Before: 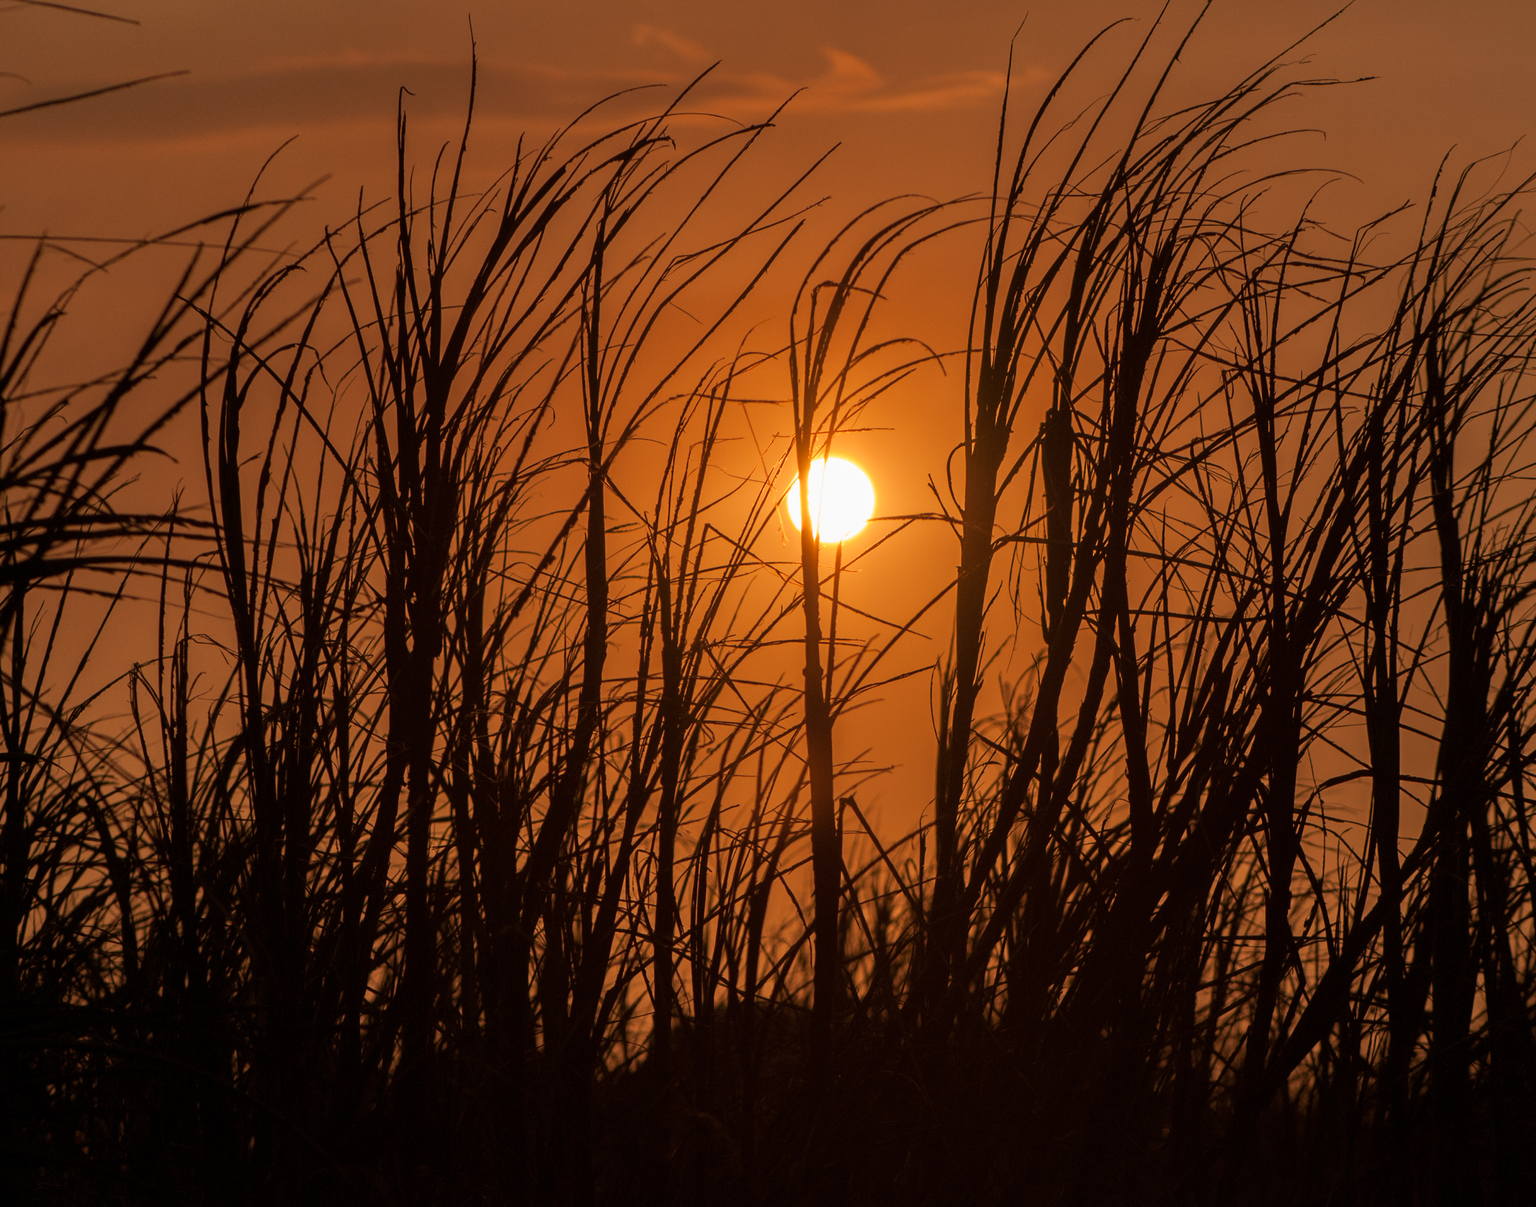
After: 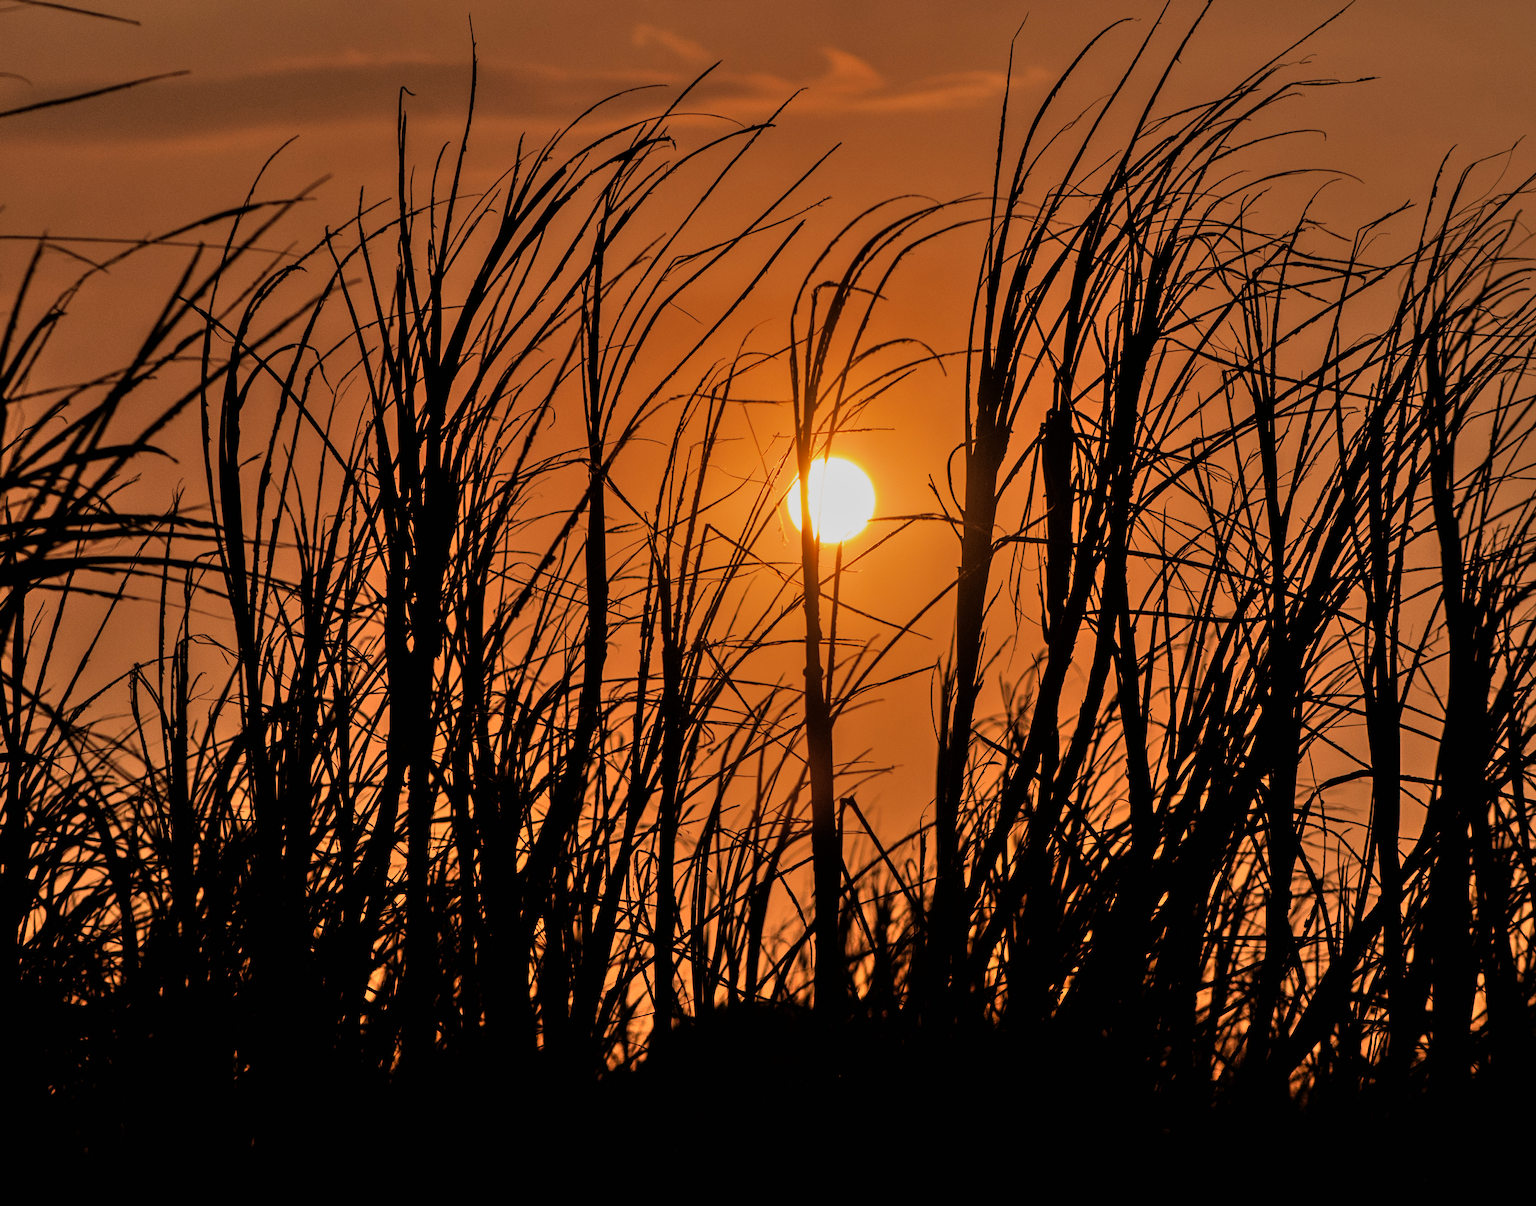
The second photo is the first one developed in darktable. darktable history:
shadows and highlights: shadows color adjustment 98%, highlights color adjustment 58.87%, soften with gaussian
filmic rgb: black relative exposure -5.02 EV, white relative exposure 3.99 EV, hardness 2.9, contrast 1.299
